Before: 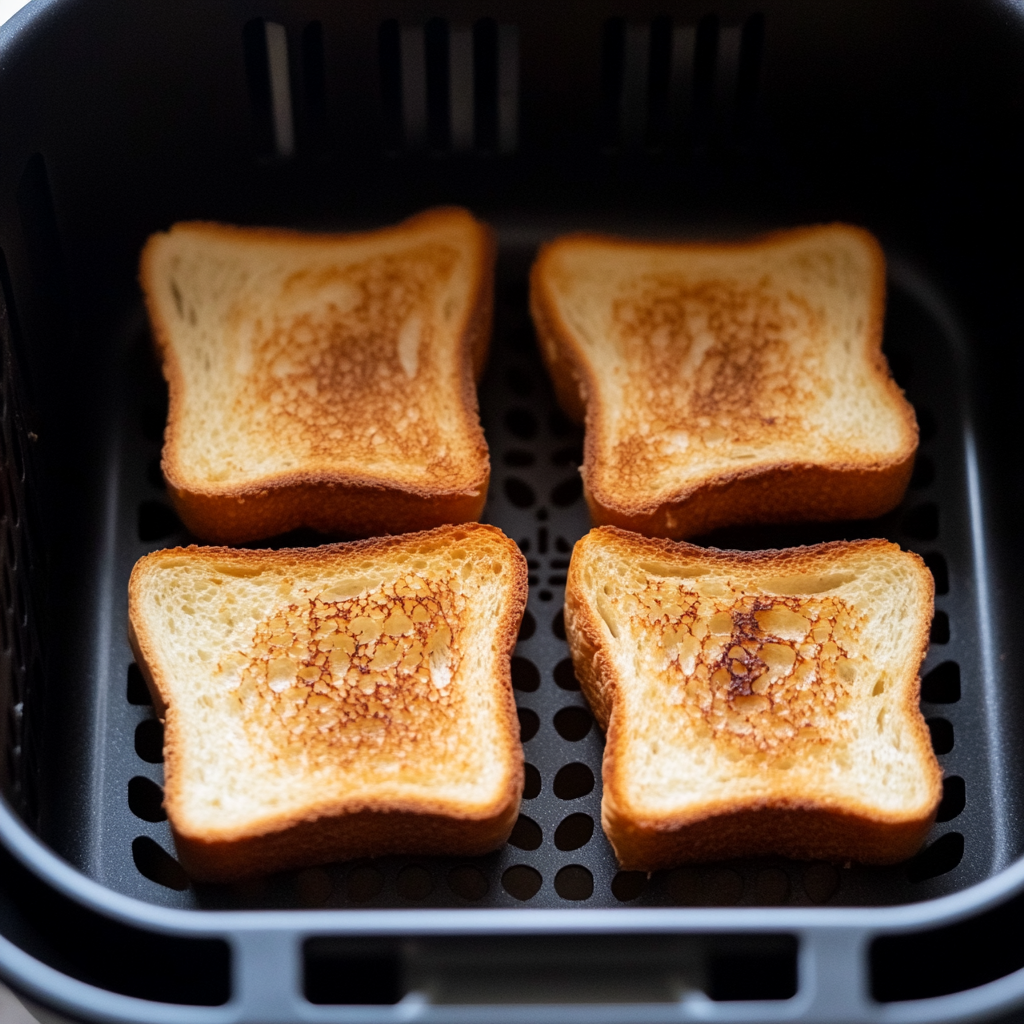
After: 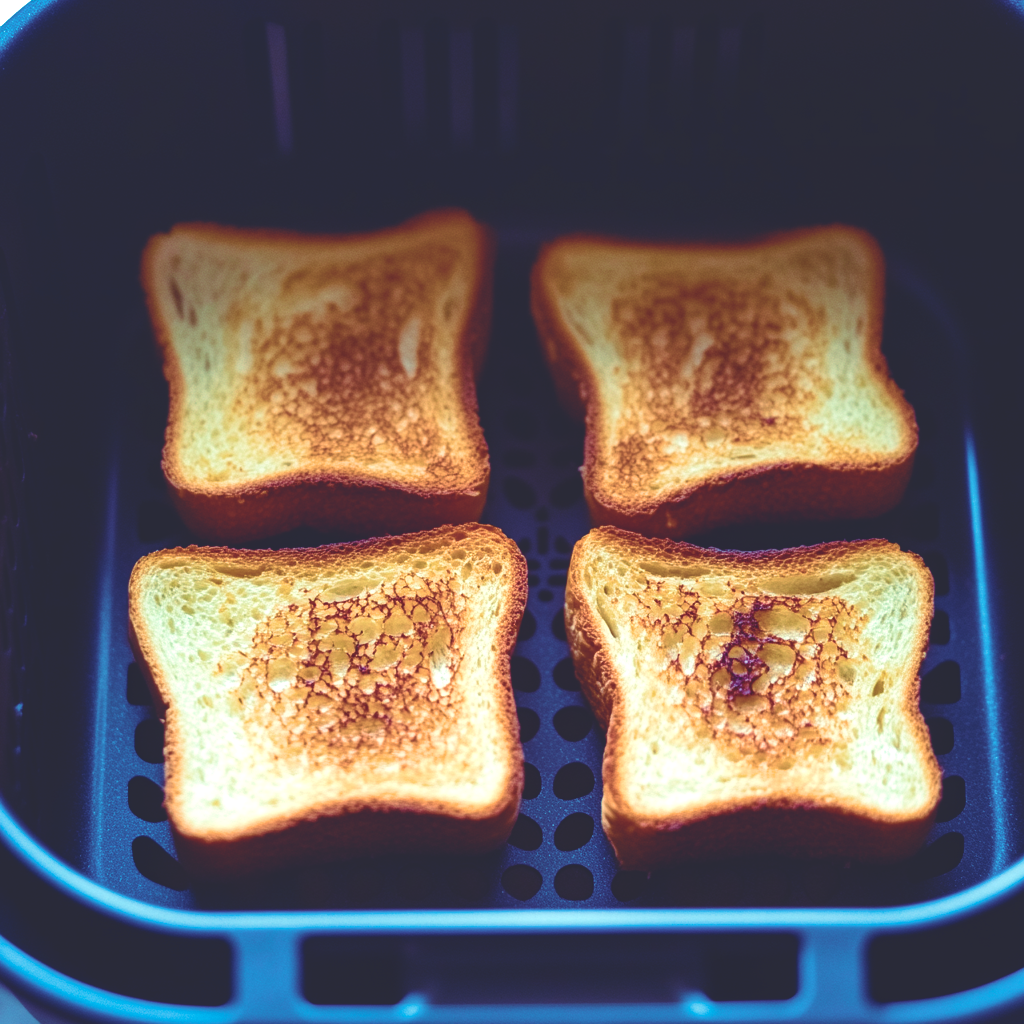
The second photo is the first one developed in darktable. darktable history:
color balance rgb: linear chroma grading › shadows 32%, linear chroma grading › global chroma -2%, linear chroma grading › mid-tones 4%, perceptual saturation grading › global saturation -2%, perceptual saturation grading › highlights -8%, perceptual saturation grading › mid-tones 8%, perceptual saturation grading › shadows 4%, perceptual brilliance grading › highlights 8%, perceptual brilliance grading › mid-tones 4%, perceptual brilliance grading › shadows 2%, global vibrance 16%, saturation formula JzAzBz (2021)
rgb curve: curves: ch0 [(0, 0.186) (0.314, 0.284) (0.576, 0.466) (0.805, 0.691) (0.936, 0.886)]; ch1 [(0, 0.186) (0.314, 0.284) (0.581, 0.534) (0.771, 0.746) (0.936, 0.958)]; ch2 [(0, 0.216) (0.275, 0.39) (1, 1)], mode RGB, independent channels, compensate middle gray true, preserve colors none
velvia: strength 75%
local contrast: highlights 100%, shadows 100%, detail 120%, midtone range 0.2
